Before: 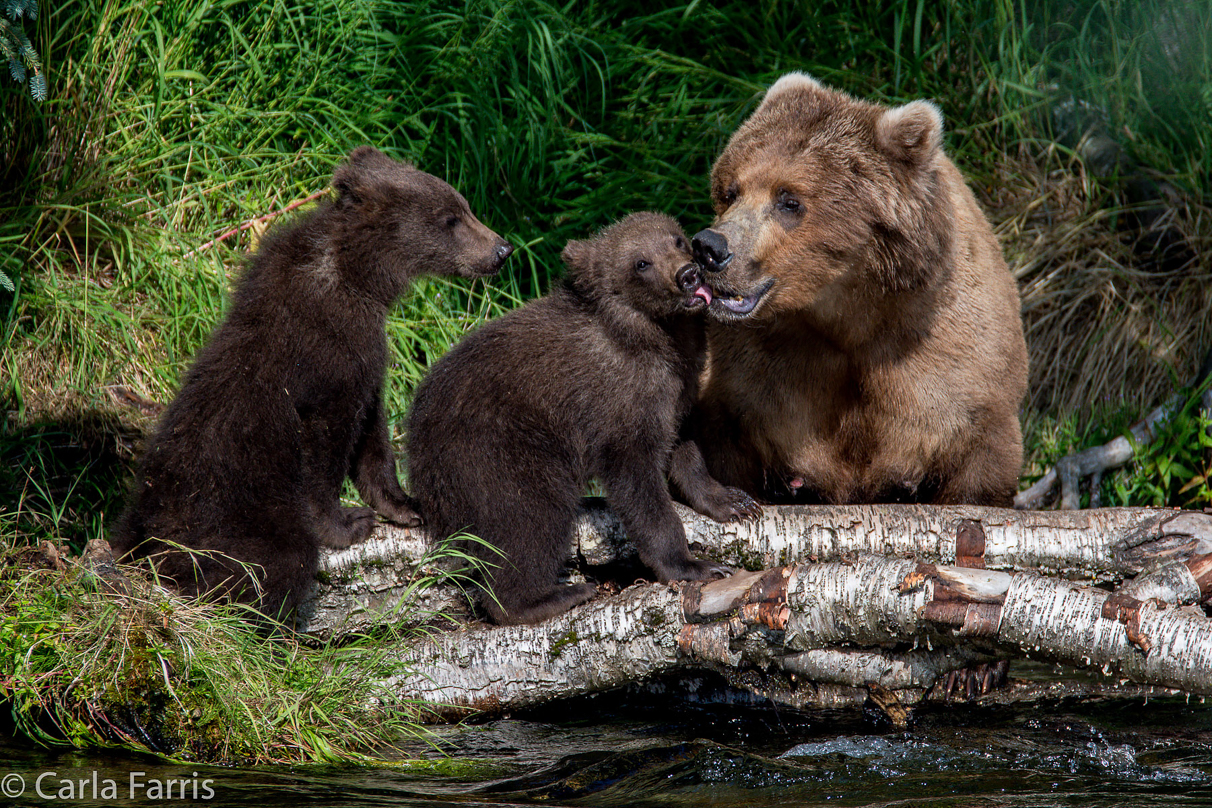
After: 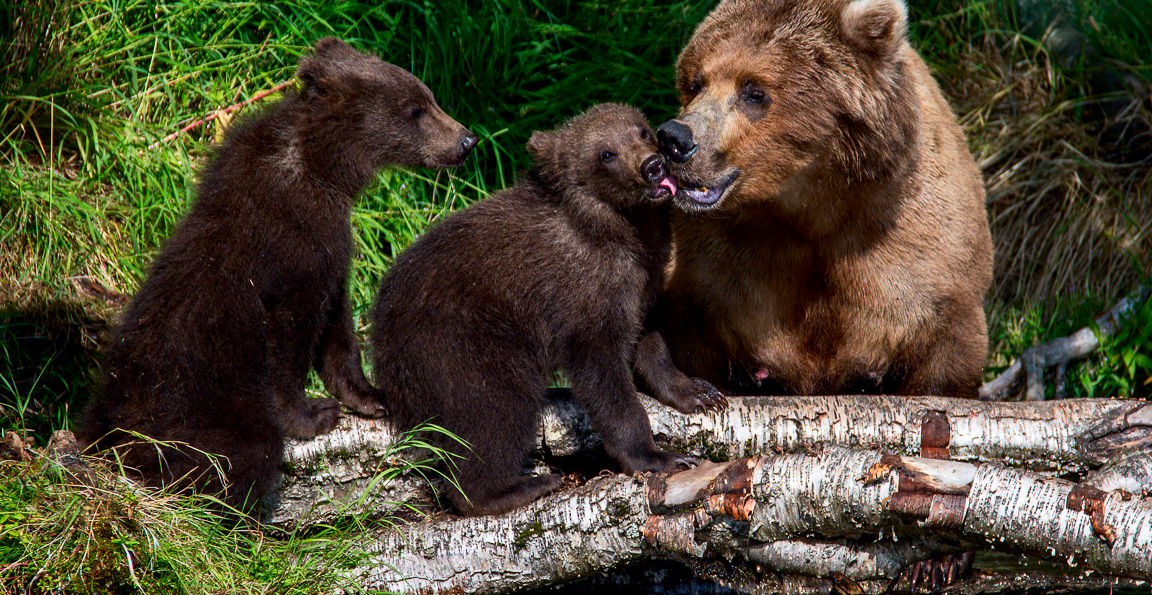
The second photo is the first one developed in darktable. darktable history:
contrast brightness saturation: contrast 0.173, saturation 0.297
crop and rotate: left 2.947%, top 13.608%, right 1.944%, bottom 12.688%
